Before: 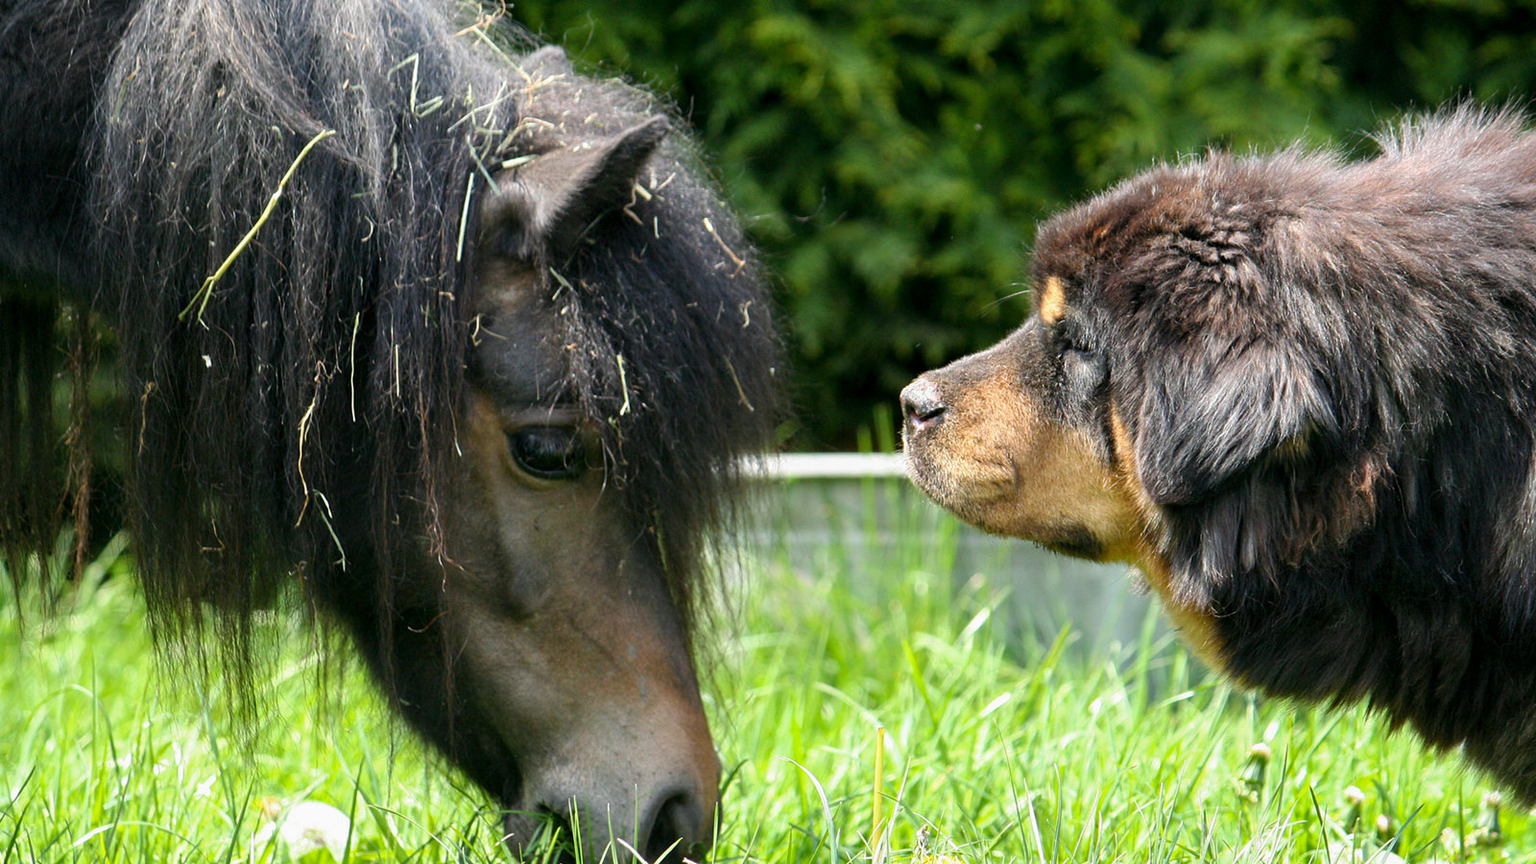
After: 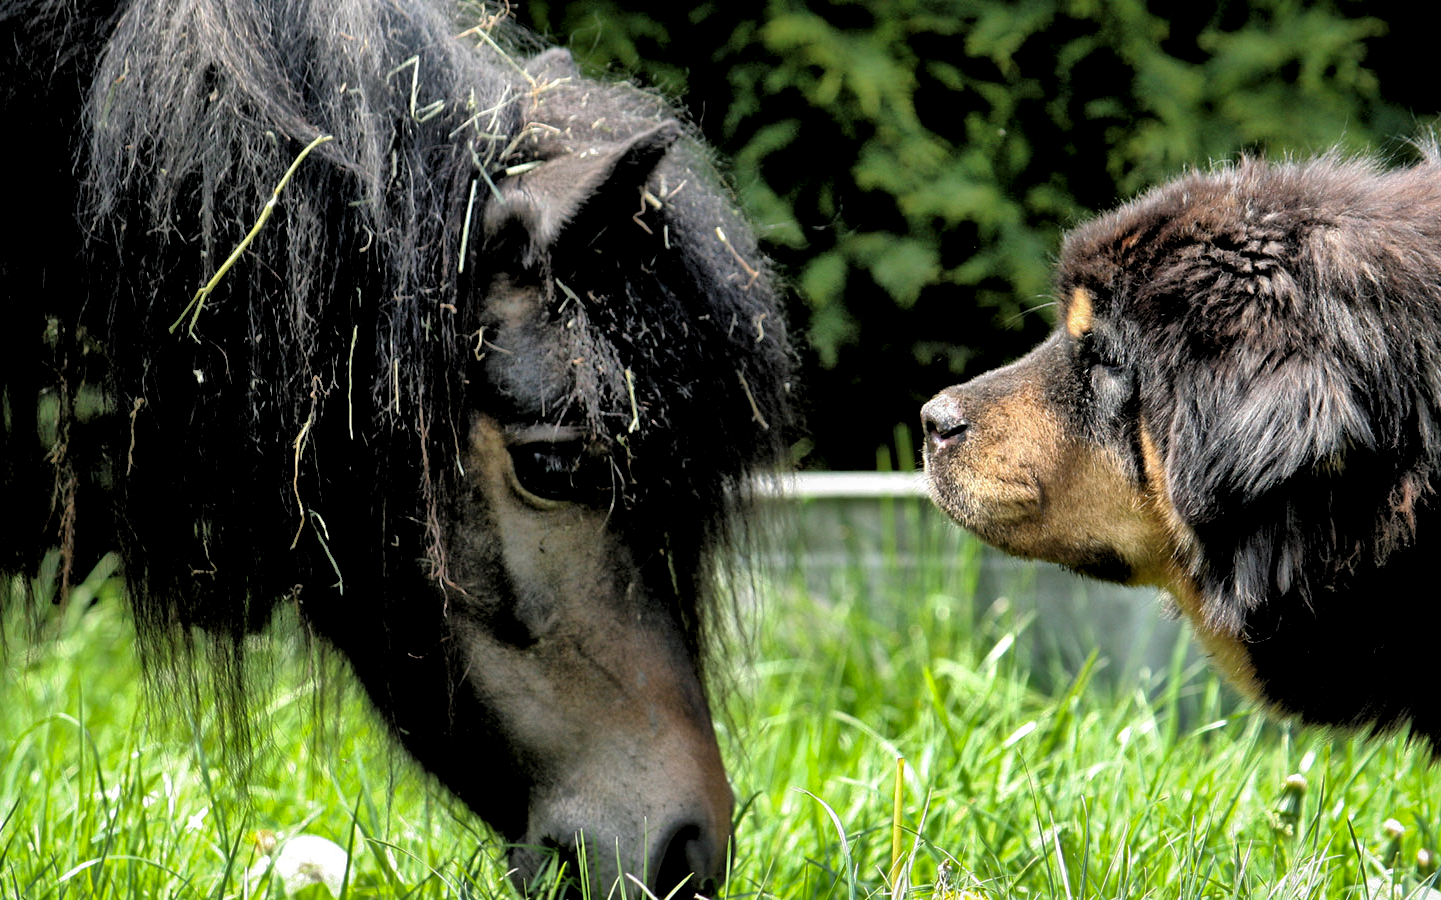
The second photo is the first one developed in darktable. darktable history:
levels: levels [0.116, 0.574, 1]
local contrast: mode bilateral grid, contrast 25, coarseness 60, detail 151%, midtone range 0.2
crop and rotate: left 1.088%, right 8.807%
shadows and highlights: on, module defaults
rgb curve: curves: ch0 [(0, 0) (0.136, 0.078) (0.262, 0.245) (0.414, 0.42) (1, 1)], compensate middle gray true, preserve colors basic power
